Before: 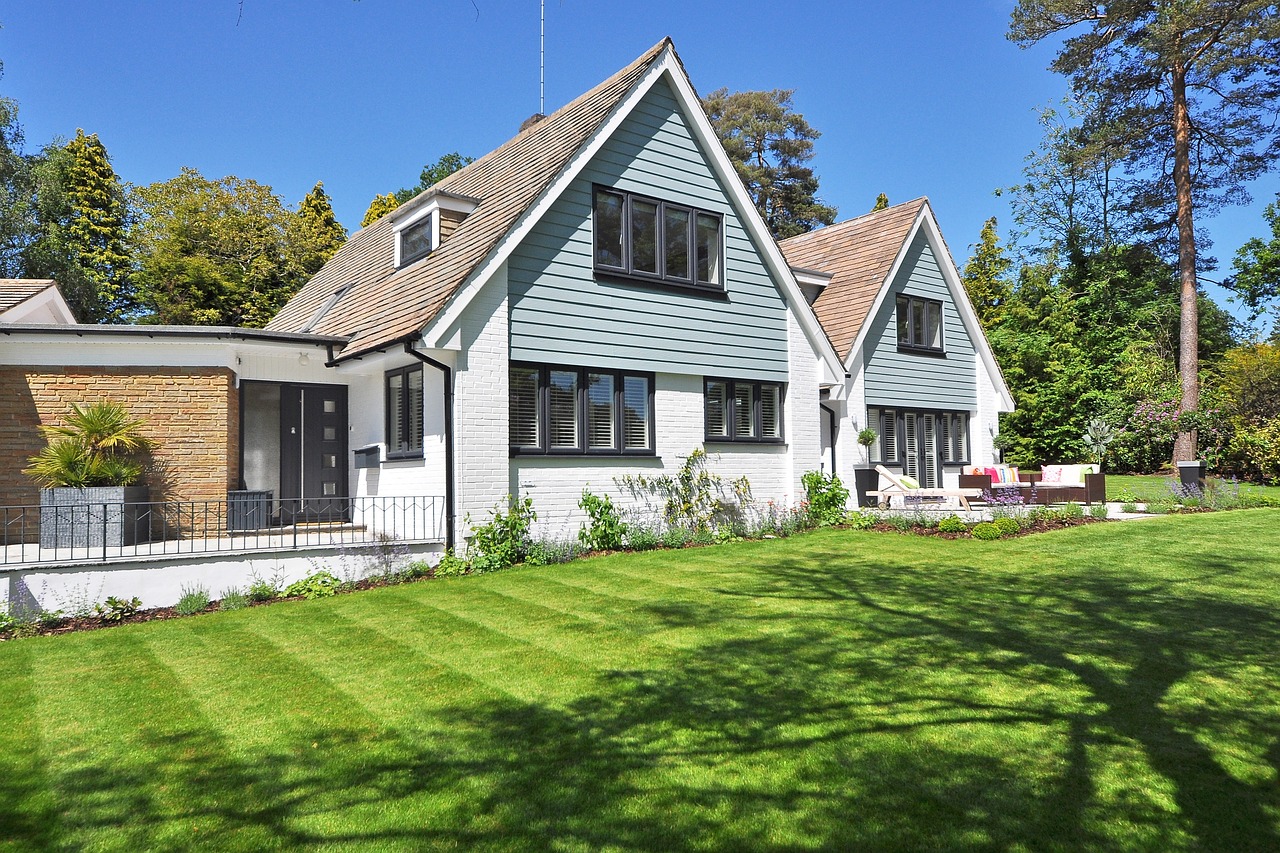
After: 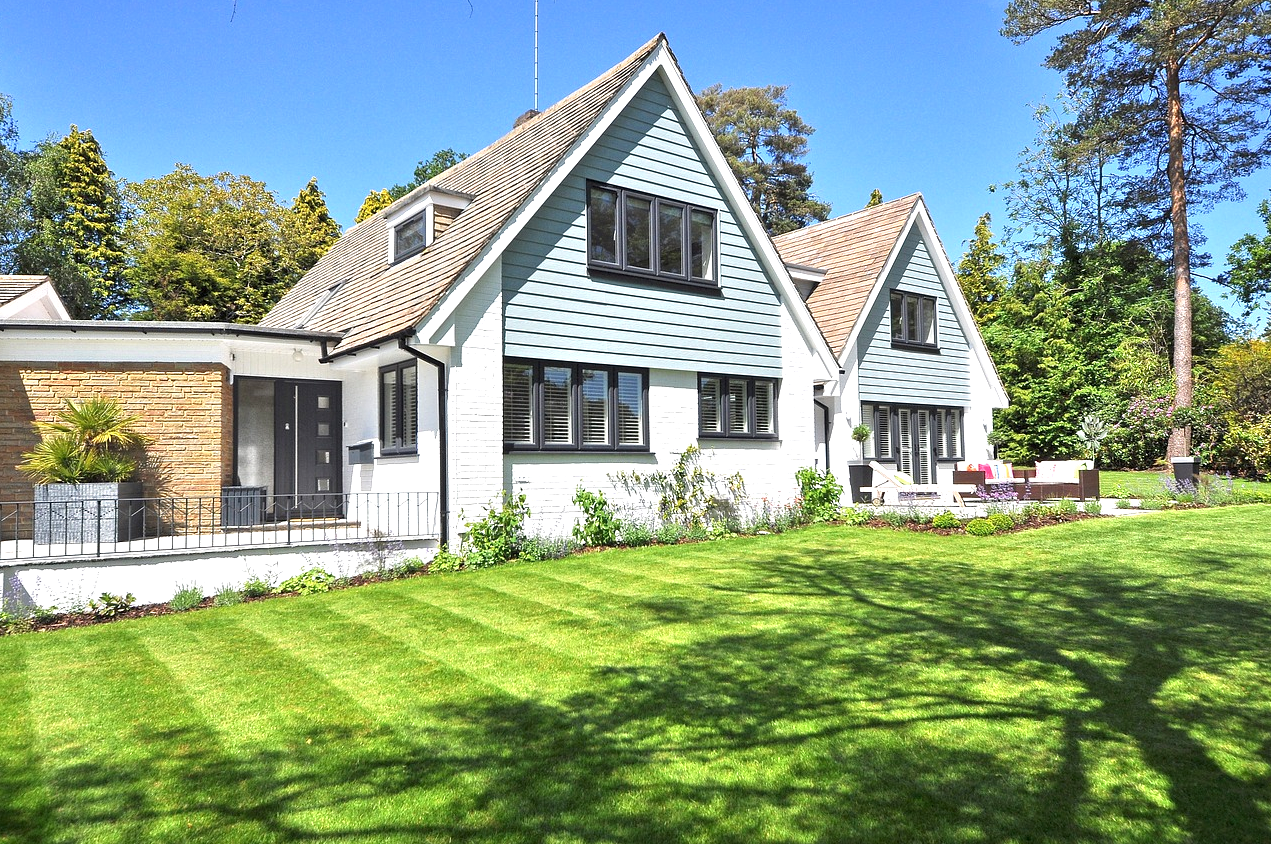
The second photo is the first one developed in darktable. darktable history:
local contrast: highlights 103%, shadows 98%, detail 120%, midtone range 0.2
crop: left 0.47%, top 0.478%, right 0.221%, bottom 0.538%
exposure: black level correction 0, exposure 0.591 EV, compensate highlight preservation false
